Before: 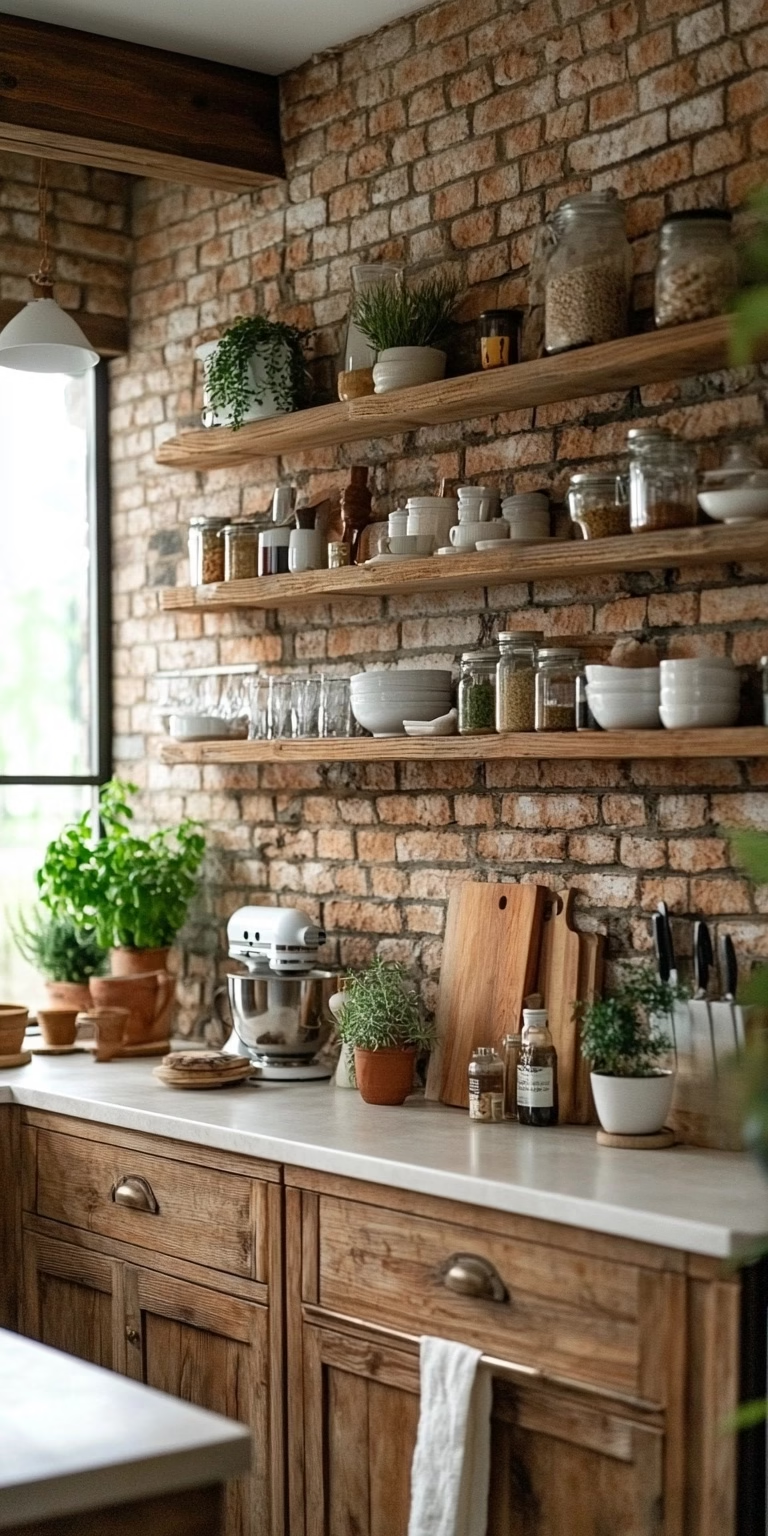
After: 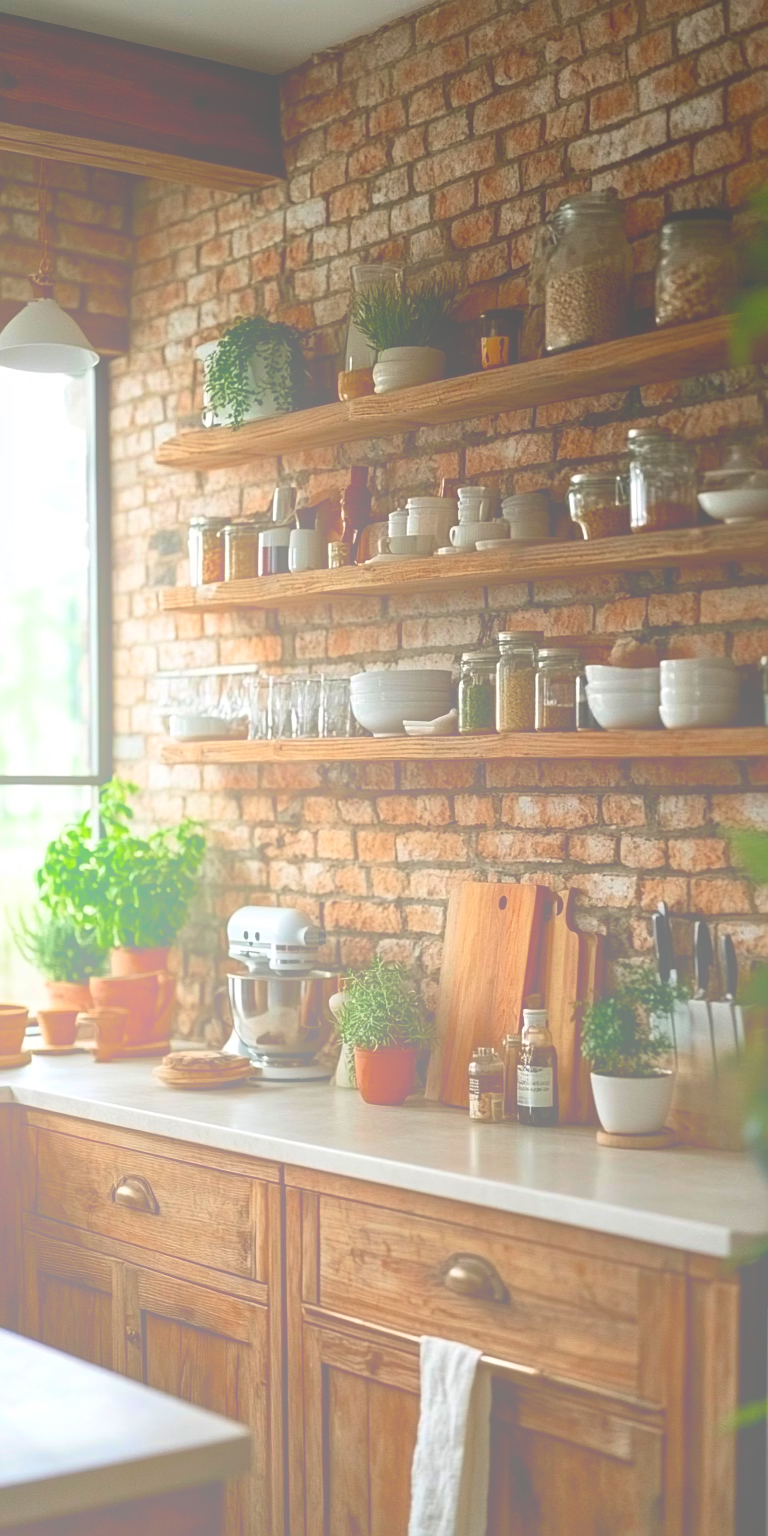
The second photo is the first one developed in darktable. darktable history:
sharpen: amount 0.2
velvia: on, module defaults
contrast brightness saturation: contrast 0.1, brightness -0.26, saturation 0.14
bloom: size 70%, threshold 25%, strength 70%
